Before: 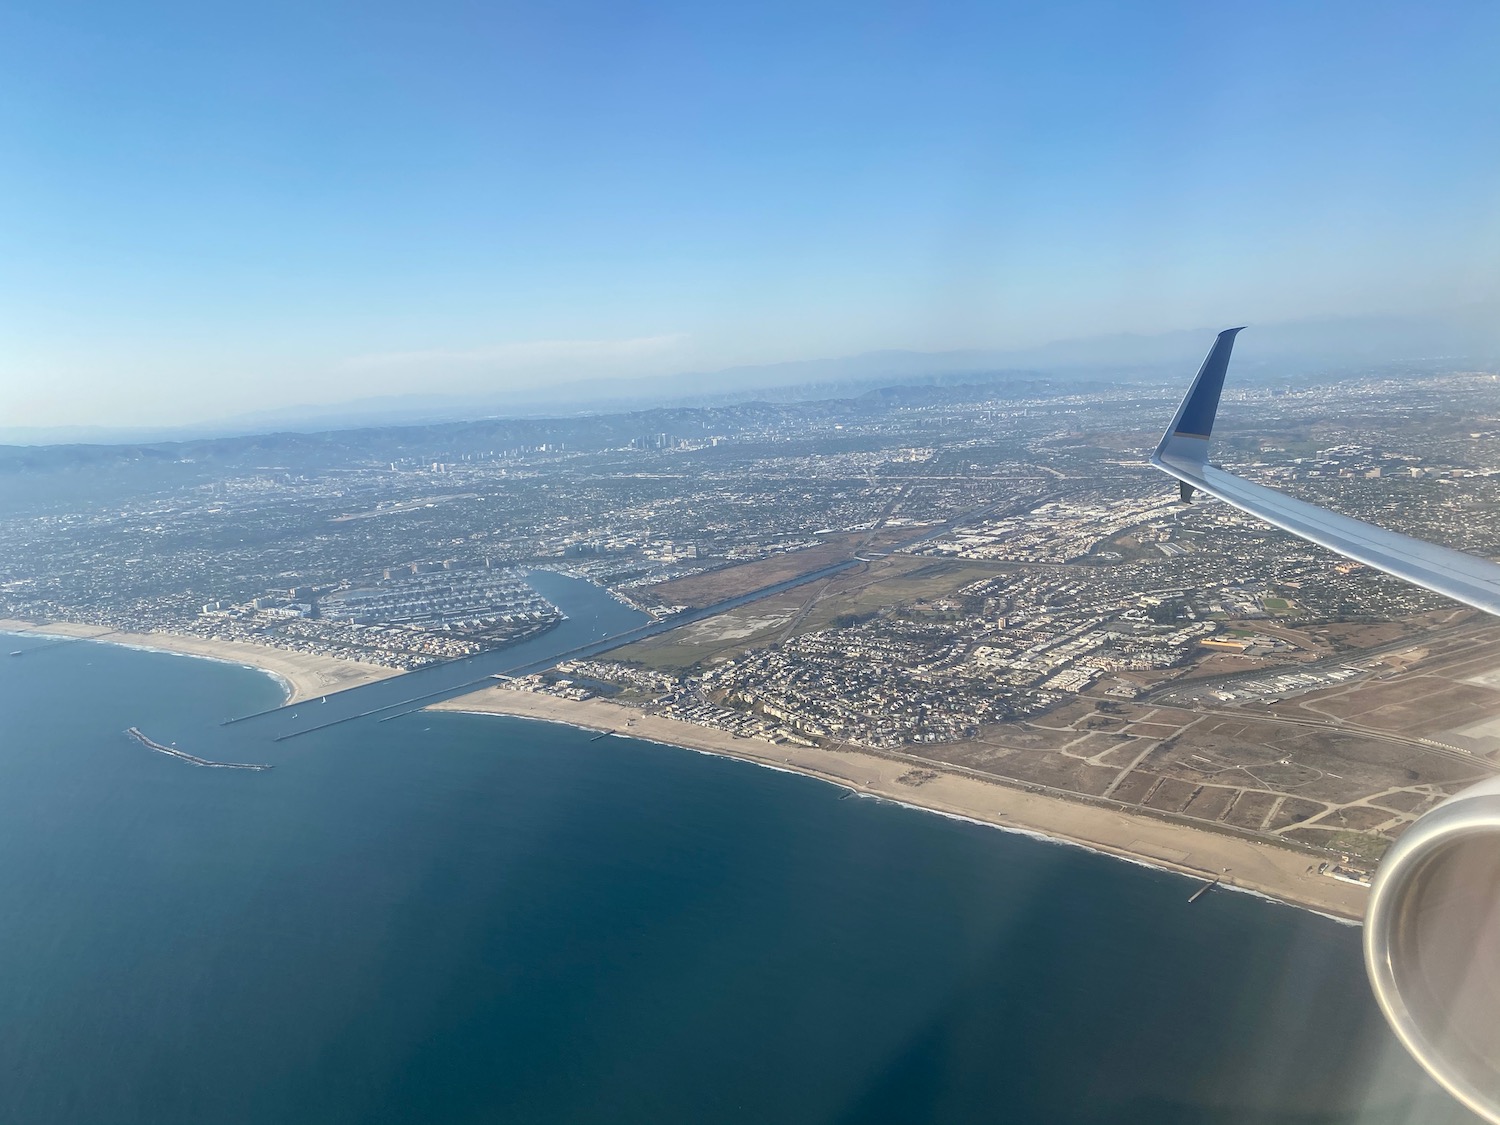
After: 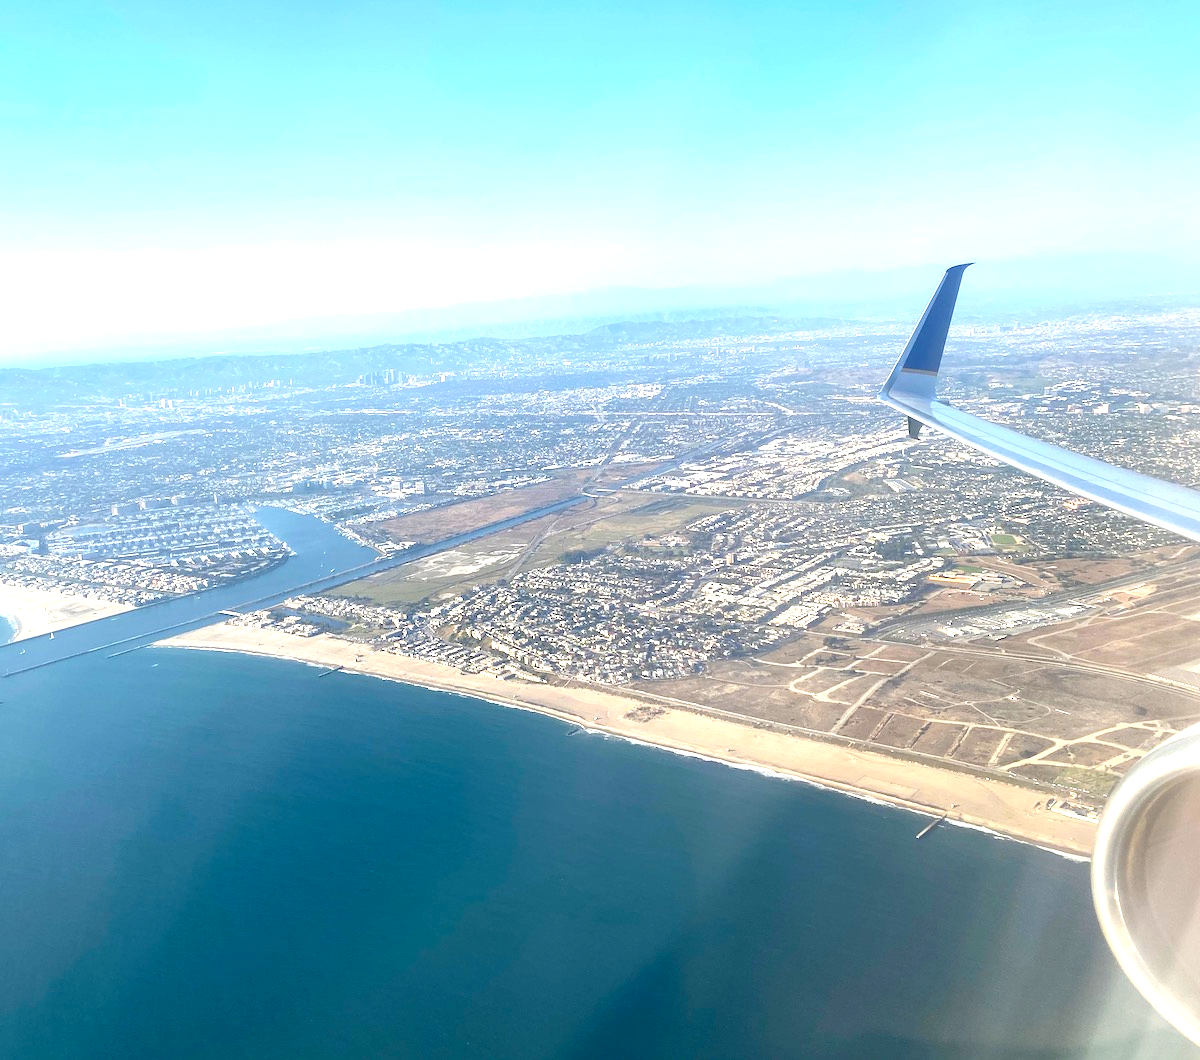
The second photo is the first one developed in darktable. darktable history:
crop and rotate: left 18.165%, top 5.724%, right 1.83%
contrast brightness saturation: contrast 0.038, saturation 0.162
exposure: black level correction 0, exposure 1.2 EV, compensate exposure bias true, compensate highlight preservation false
